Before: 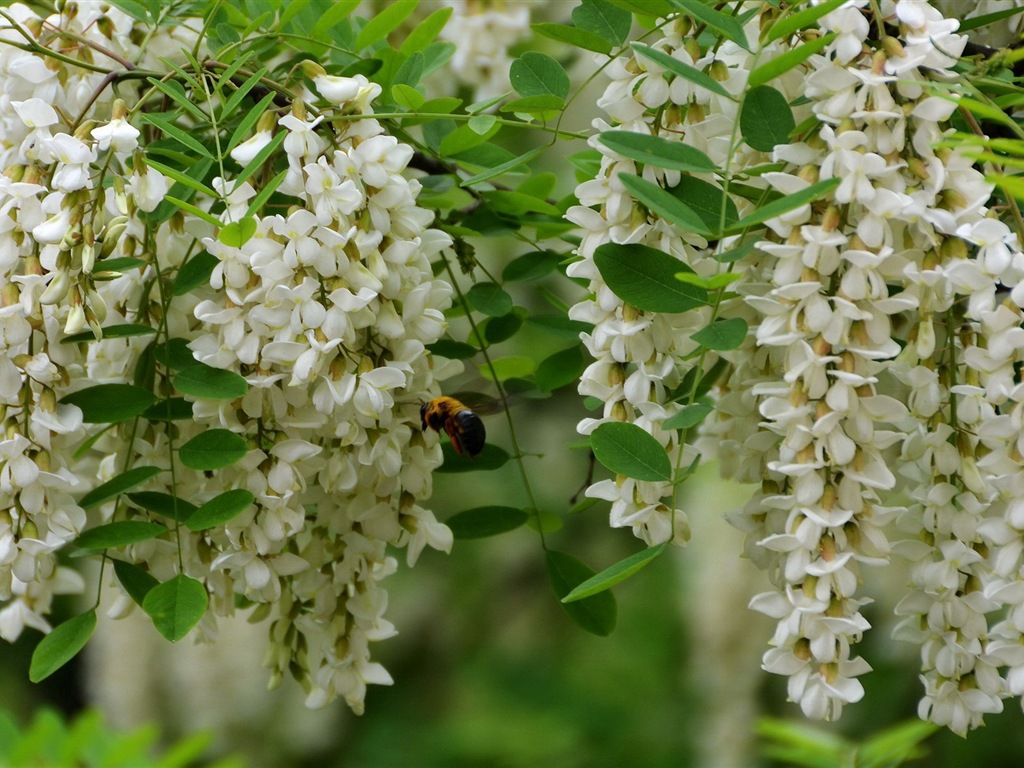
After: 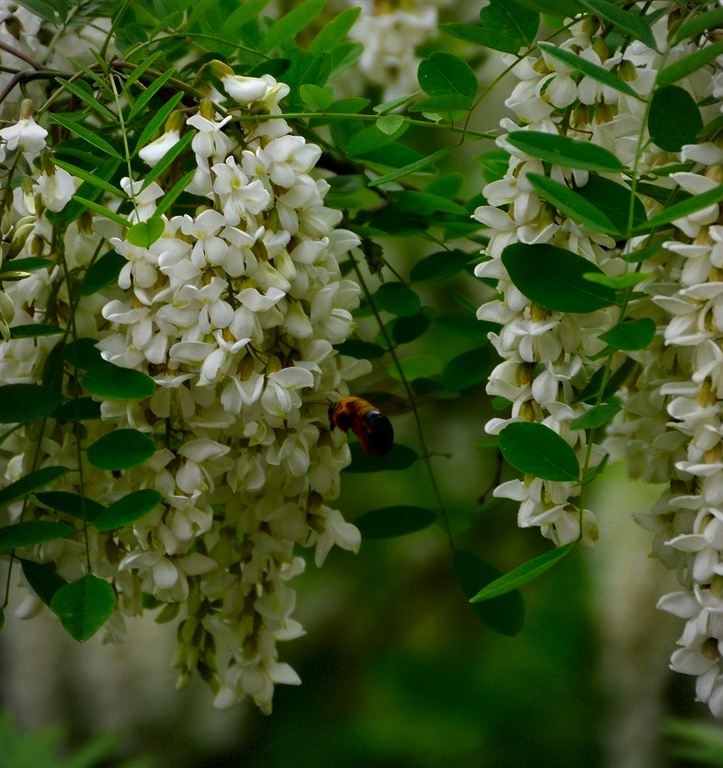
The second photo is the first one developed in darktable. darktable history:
sharpen: radius 5.306, amount 0.309, threshold 26.638
crop and rotate: left 9.072%, right 20.241%
vignetting: brightness -0.416, saturation -0.307, center (0.04, -0.091), dithering 8-bit output
contrast brightness saturation: brightness -0.254, saturation 0.195
